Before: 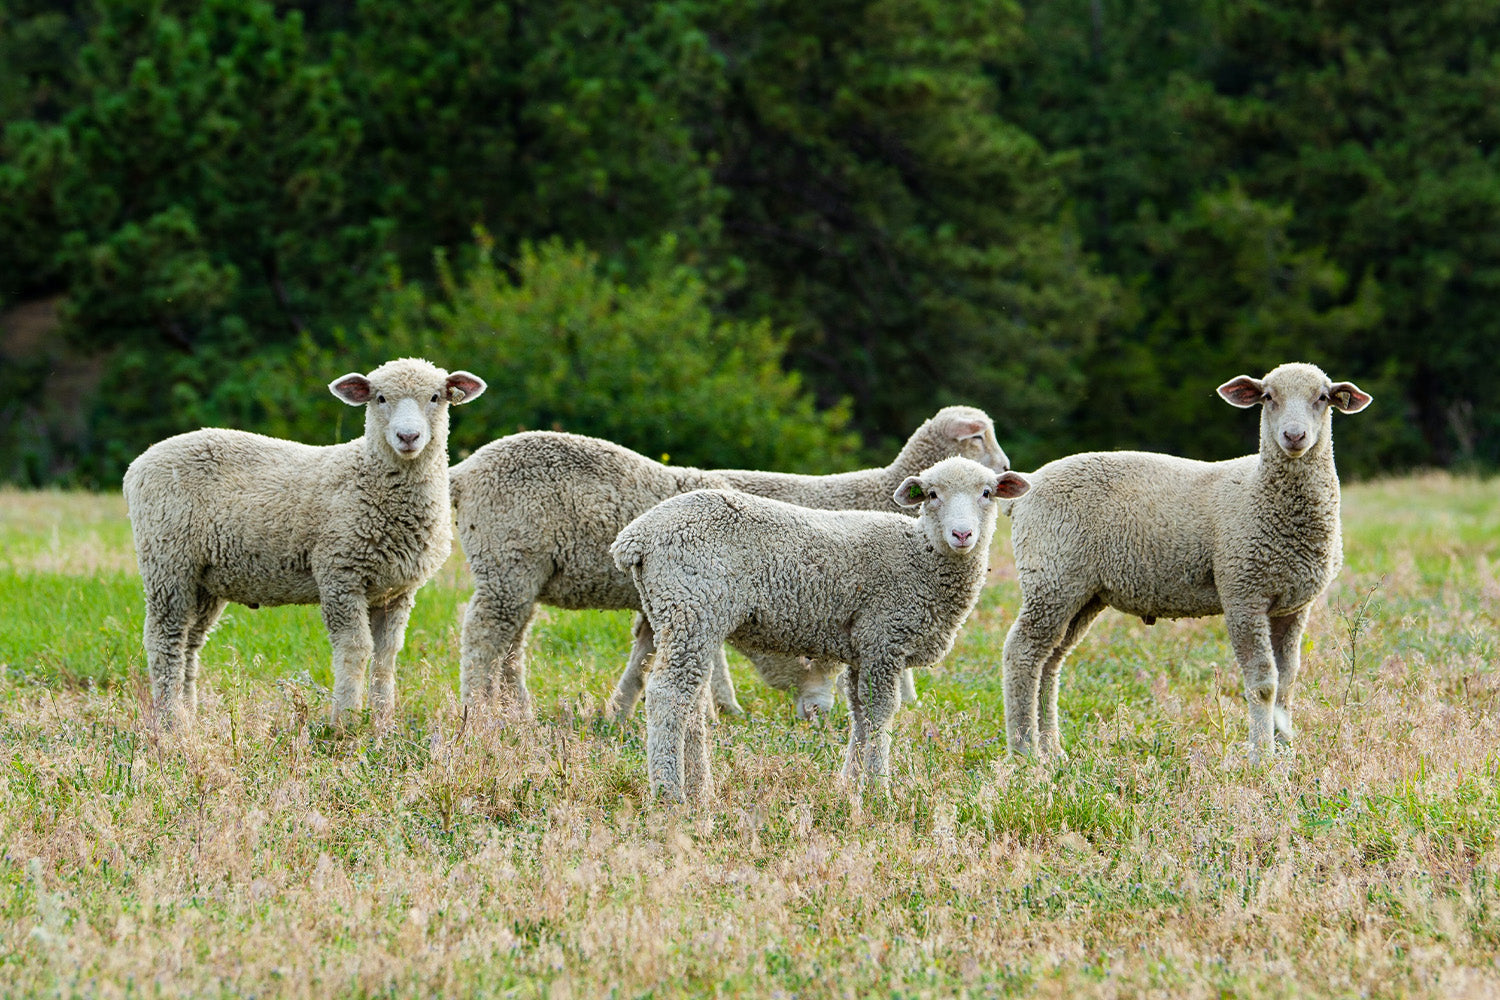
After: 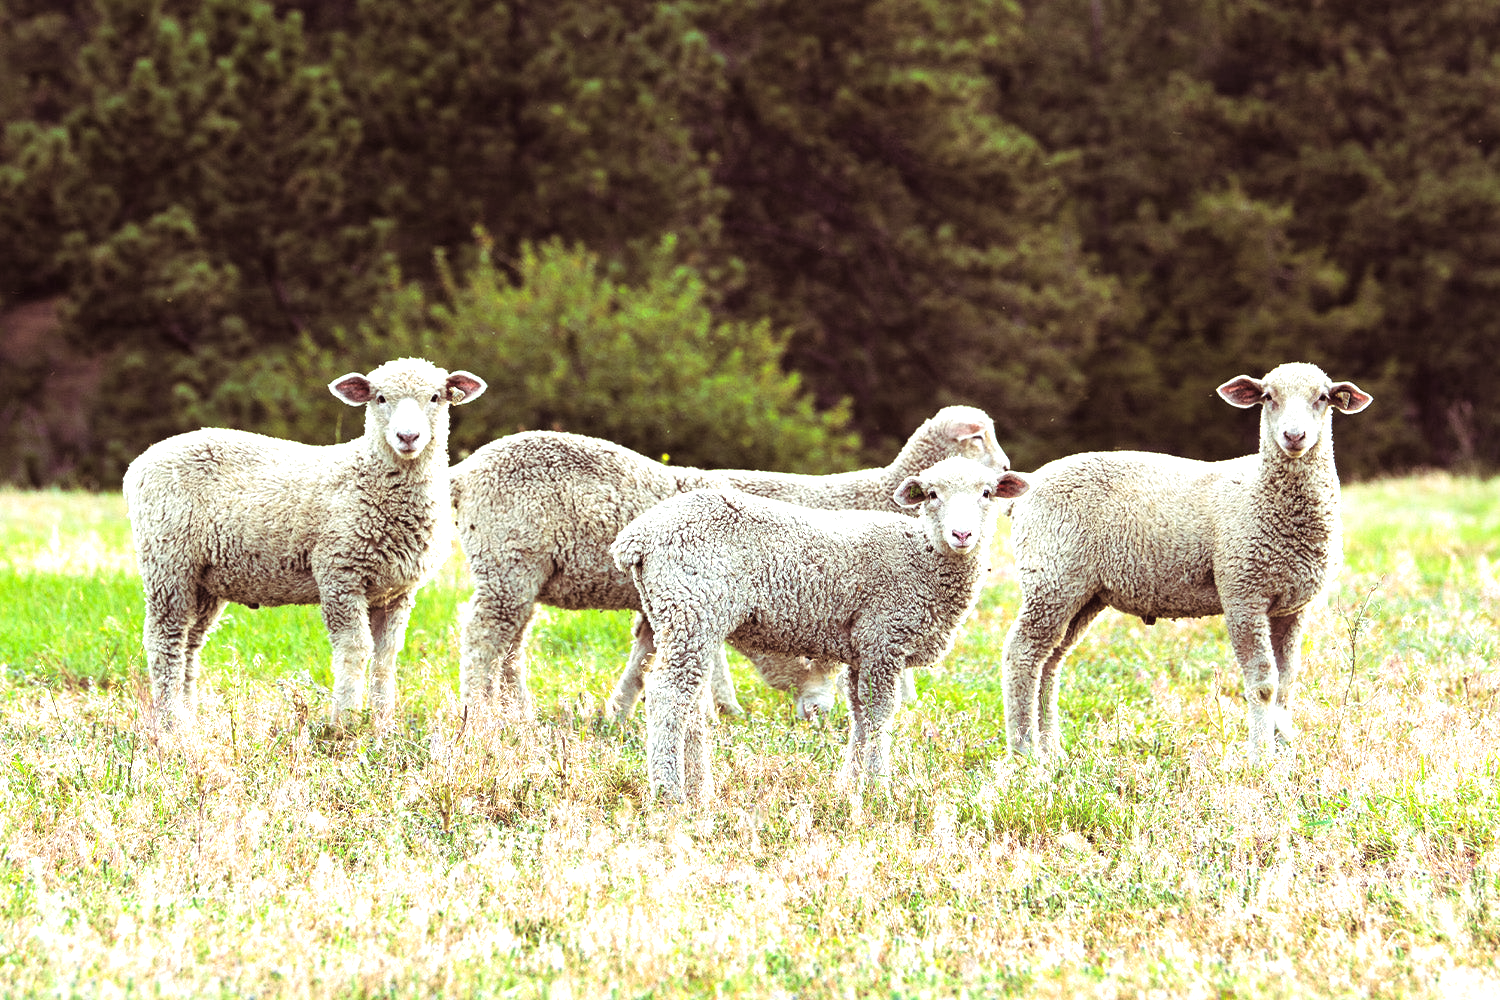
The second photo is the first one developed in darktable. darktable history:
exposure: black level correction -0.002, exposure 1.115 EV, compensate highlight preservation false
split-toning: on, module defaults
